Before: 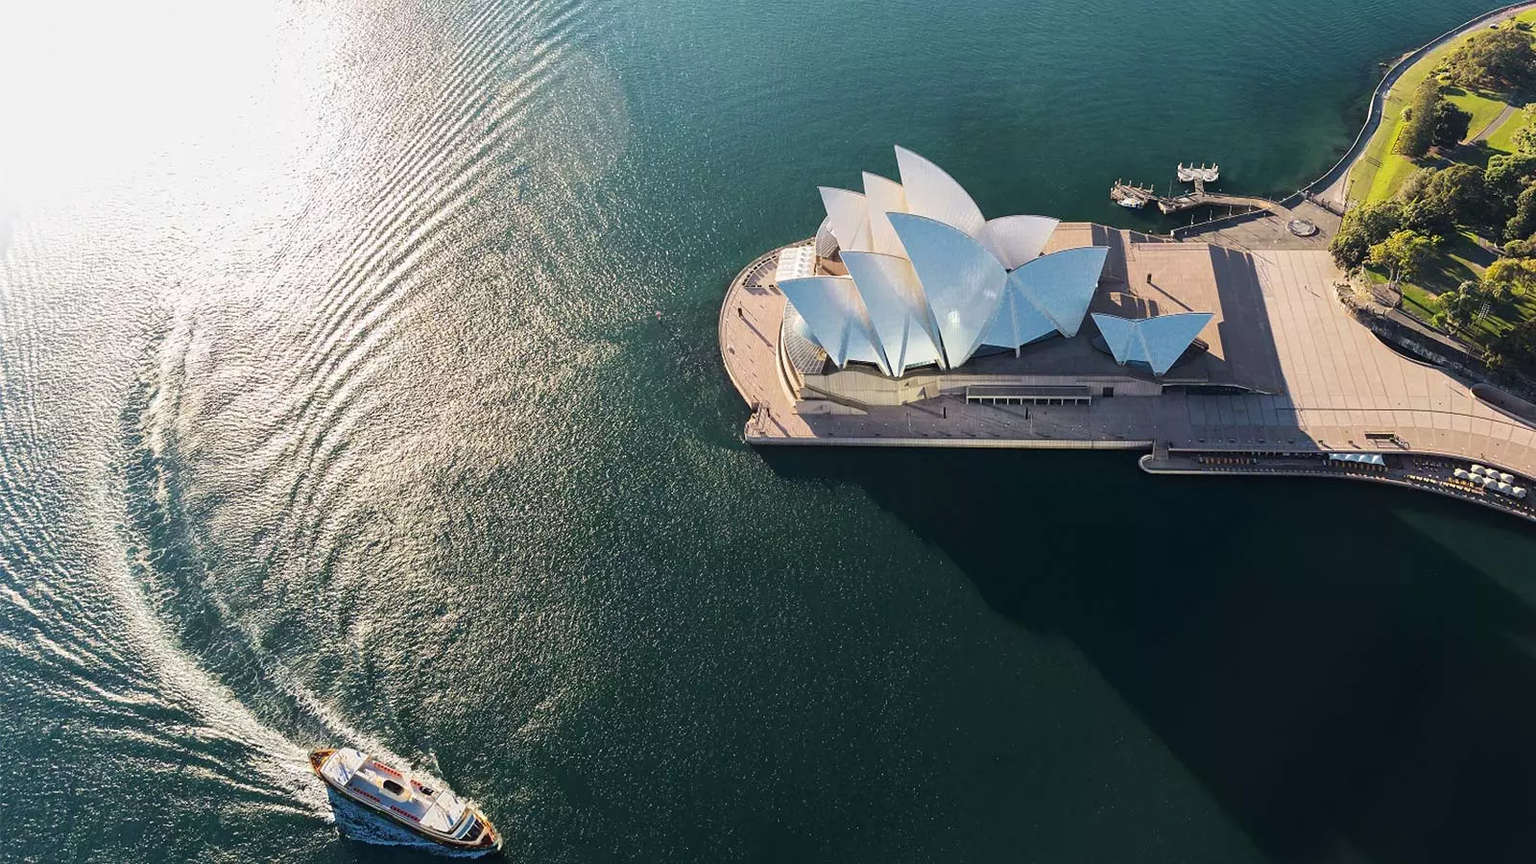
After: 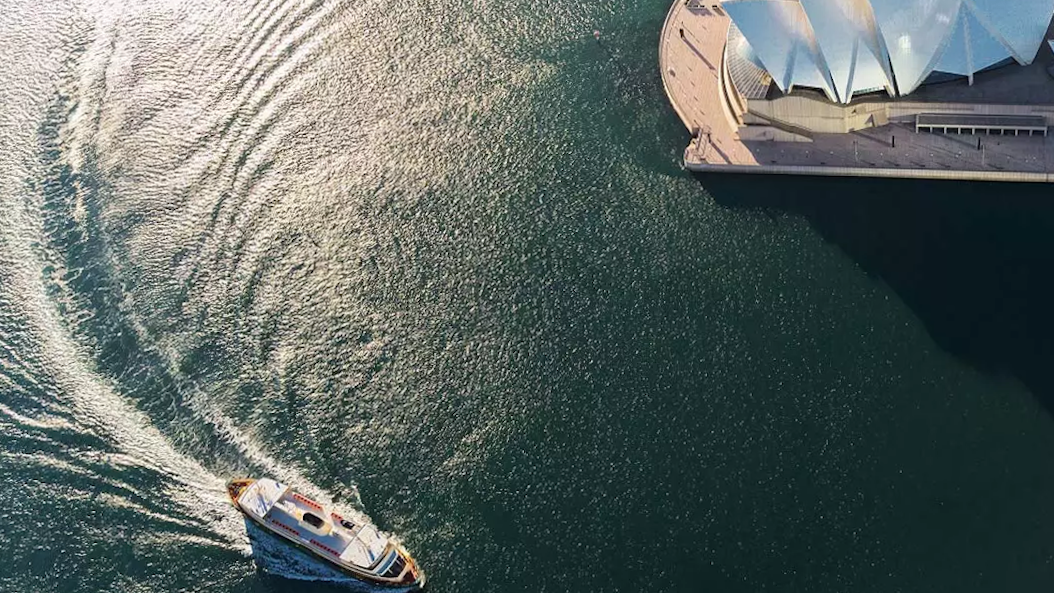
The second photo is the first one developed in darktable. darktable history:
crop and rotate: angle -0.82°, left 3.85%, top 31.828%, right 27.992%
rotate and perspective: rotation 0.192°, lens shift (horizontal) -0.015, crop left 0.005, crop right 0.996, crop top 0.006, crop bottom 0.99
